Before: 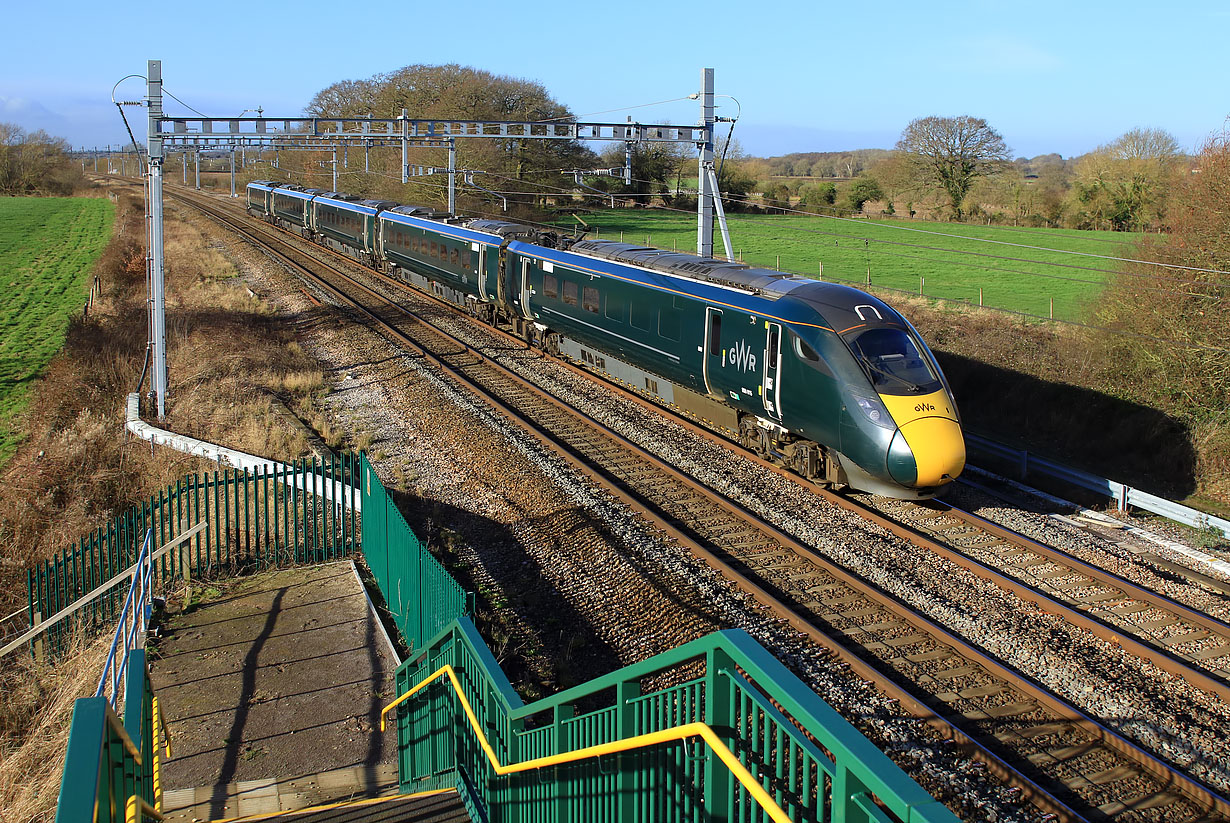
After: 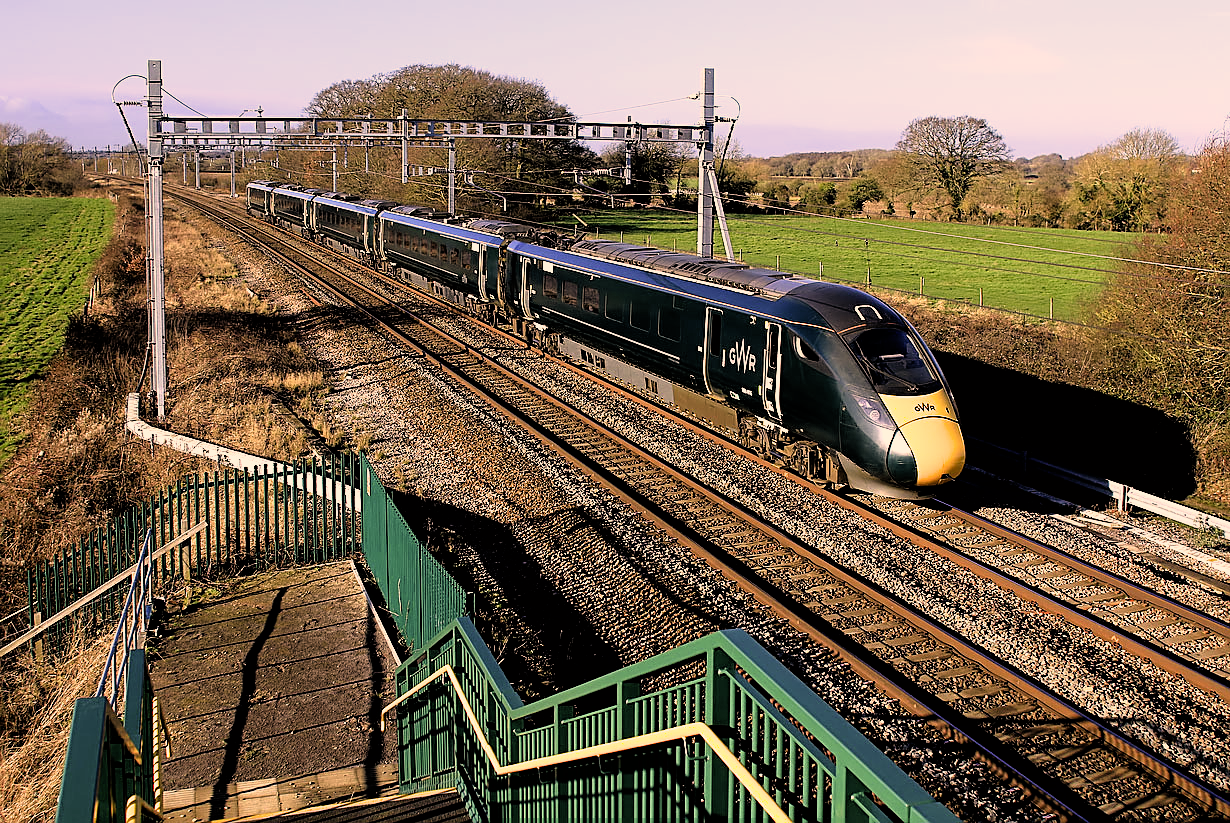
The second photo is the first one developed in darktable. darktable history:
sharpen: on, module defaults
filmic rgb: black relative exposure -3.64 EV, white relative exposure 2.44 EV, hardness 3.29
color correction: highlights a* 17.88, highlights b* 18.79
